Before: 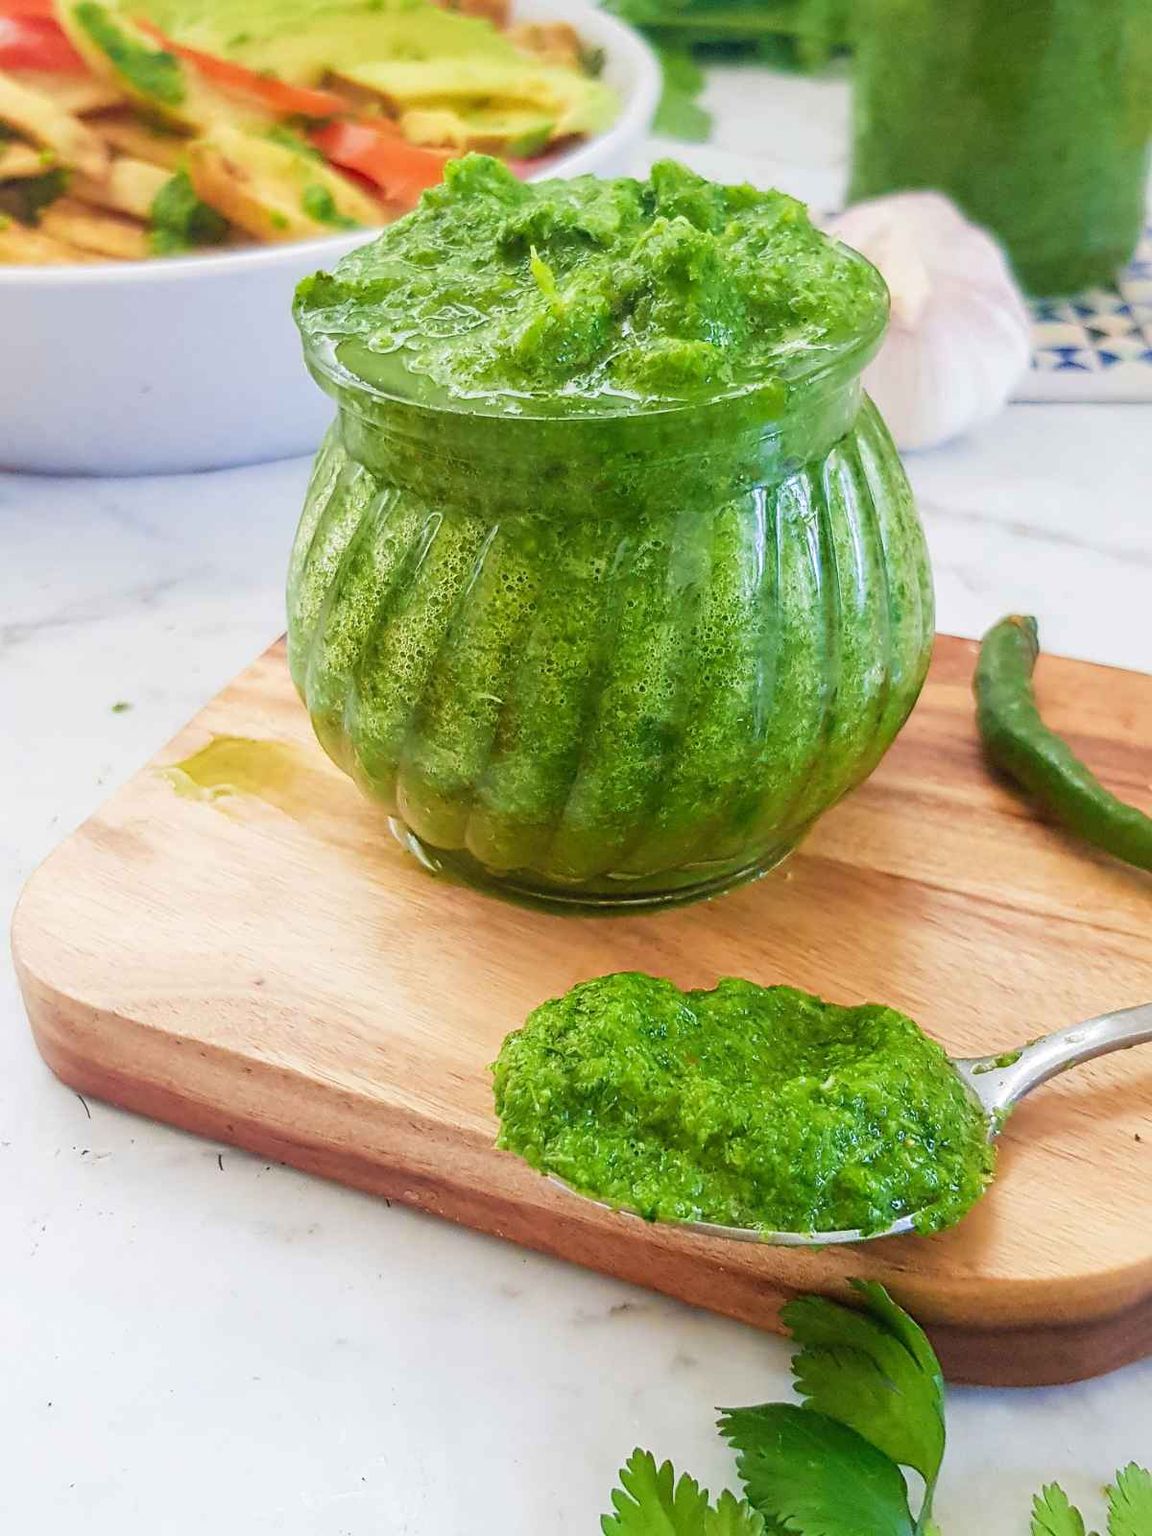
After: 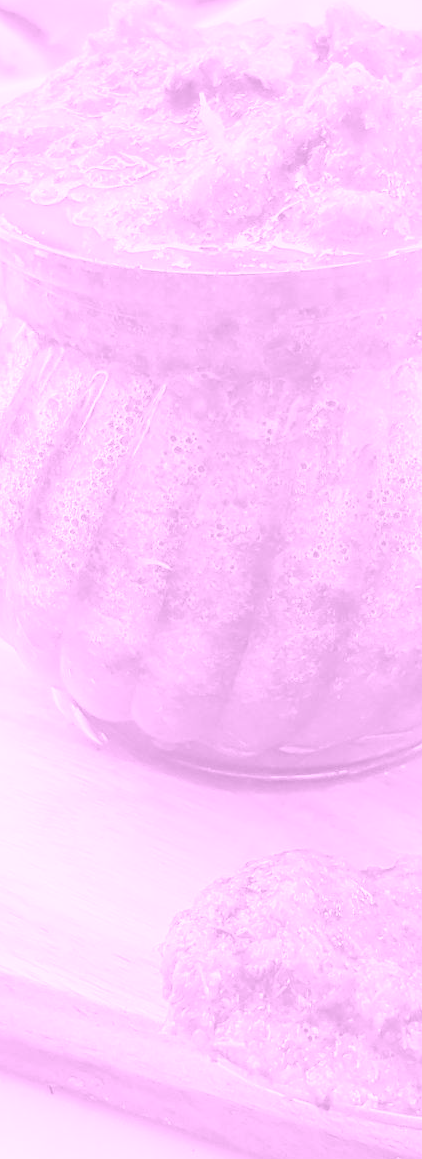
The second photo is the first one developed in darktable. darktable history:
colorize: hue 331.2°, saturation 69%, source mix 30.28%, lightness 69.02%, version 1
crop and rotate: left 29.476%, top 10.214%, right 35.32%, bottom 17.333%
color correction: saturation 0.8
exposure: black level correction -0.002, exposure 0.708 EV, compensate exposure bias true, compensate highlight preservation false
